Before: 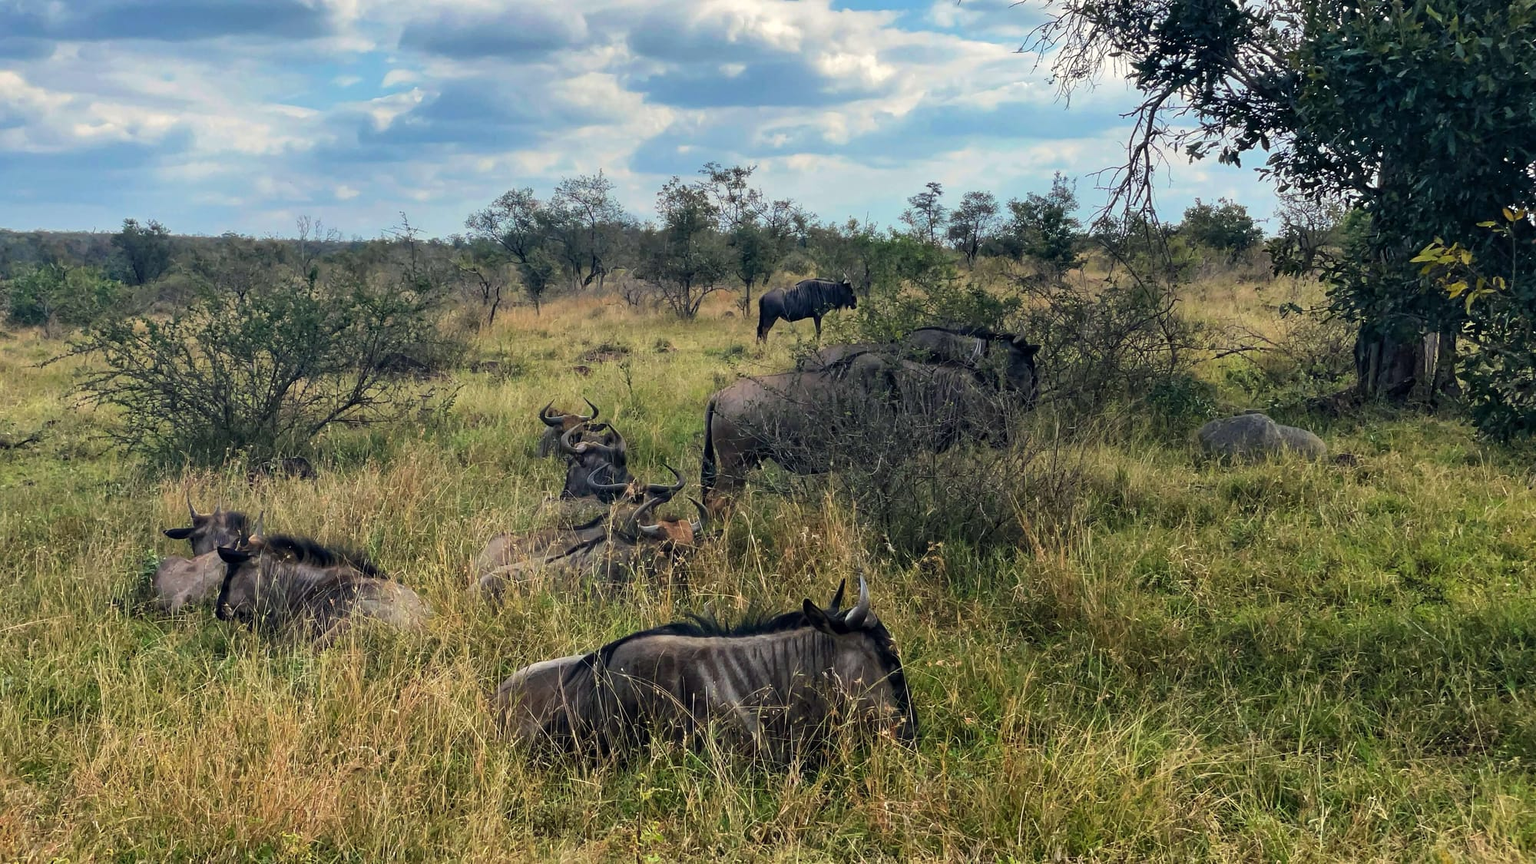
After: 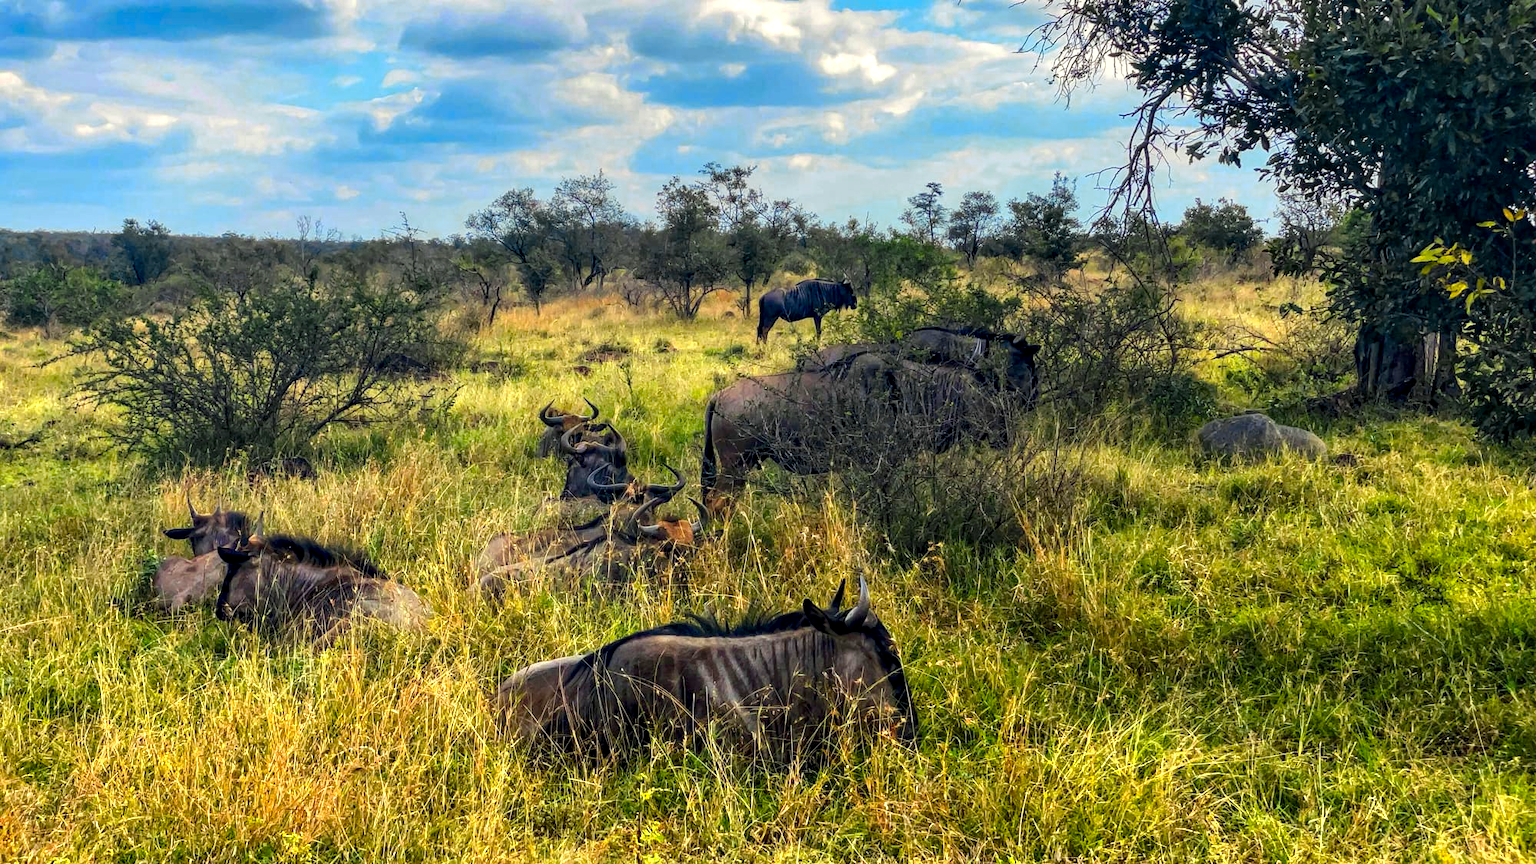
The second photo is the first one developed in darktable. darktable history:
local contrast: detail 130%
color balance rgb: linear chroma grading › global chroma 15%, perceptual saturation grading › global saturation 30%
color zones: curves: ch0 [(0.004, 0.305) (0.261, 0.623) (0.389, 0.399) (0.708, 0.571) (0.947, 0.34)]; ch1 [(0.025, 0.645) (0.229, 0.584) (0.326, 0.551) (0.484, 0.262) (0.757, 0.643)]
